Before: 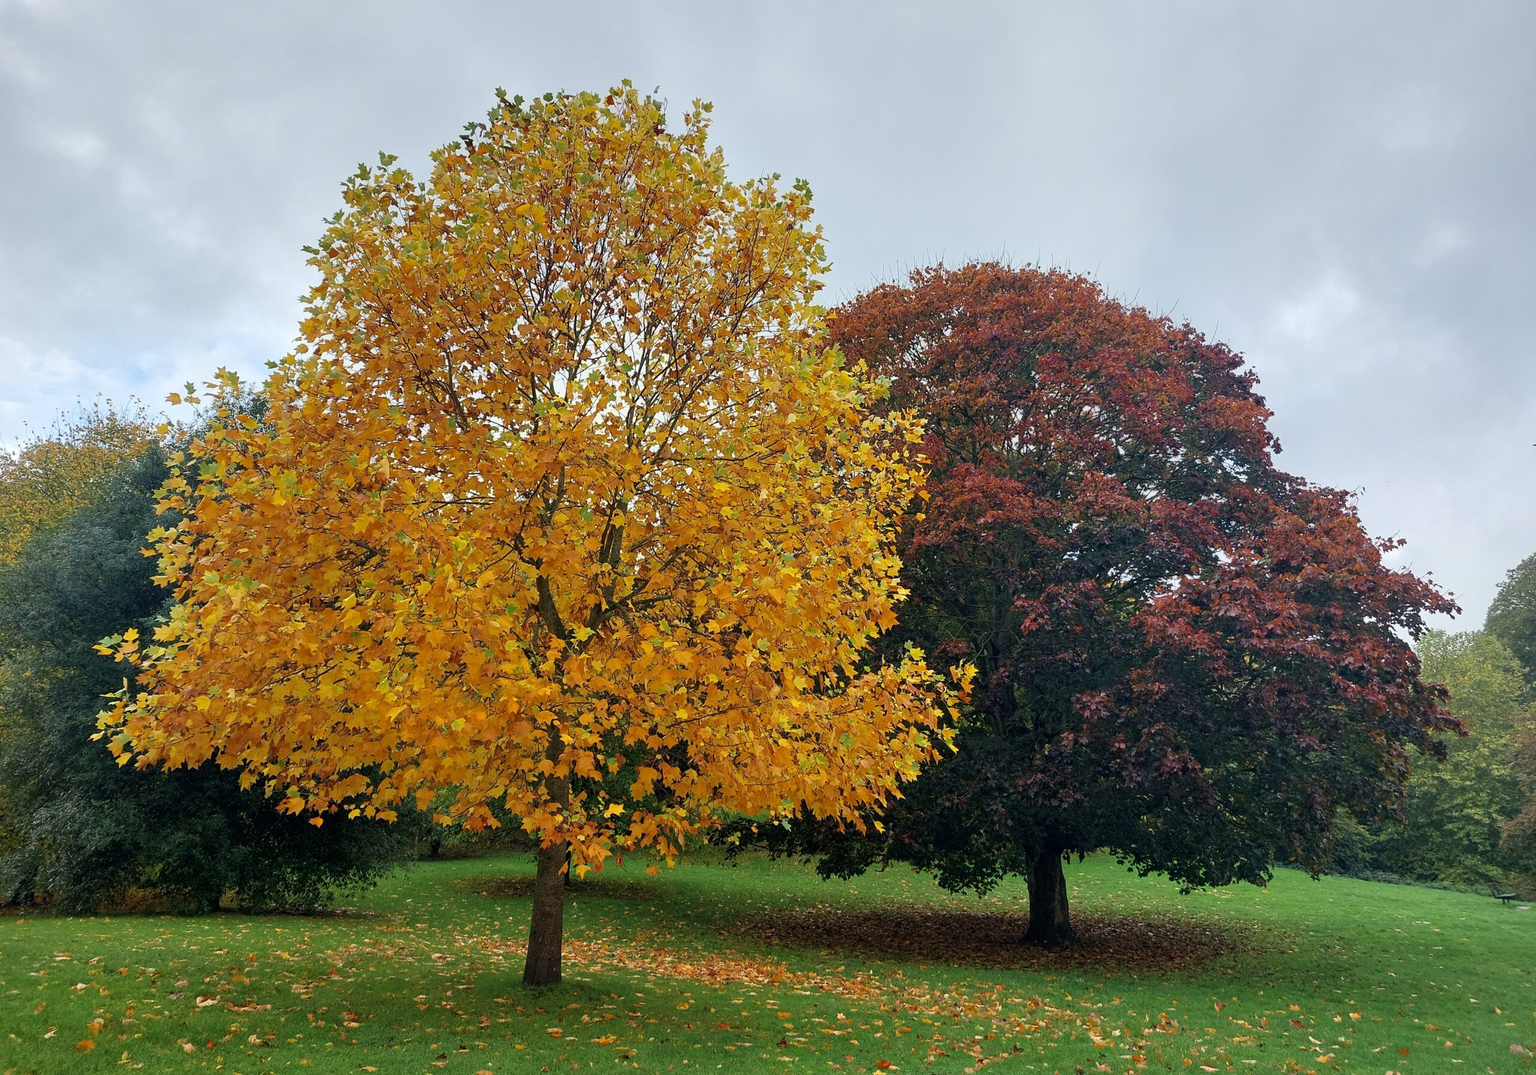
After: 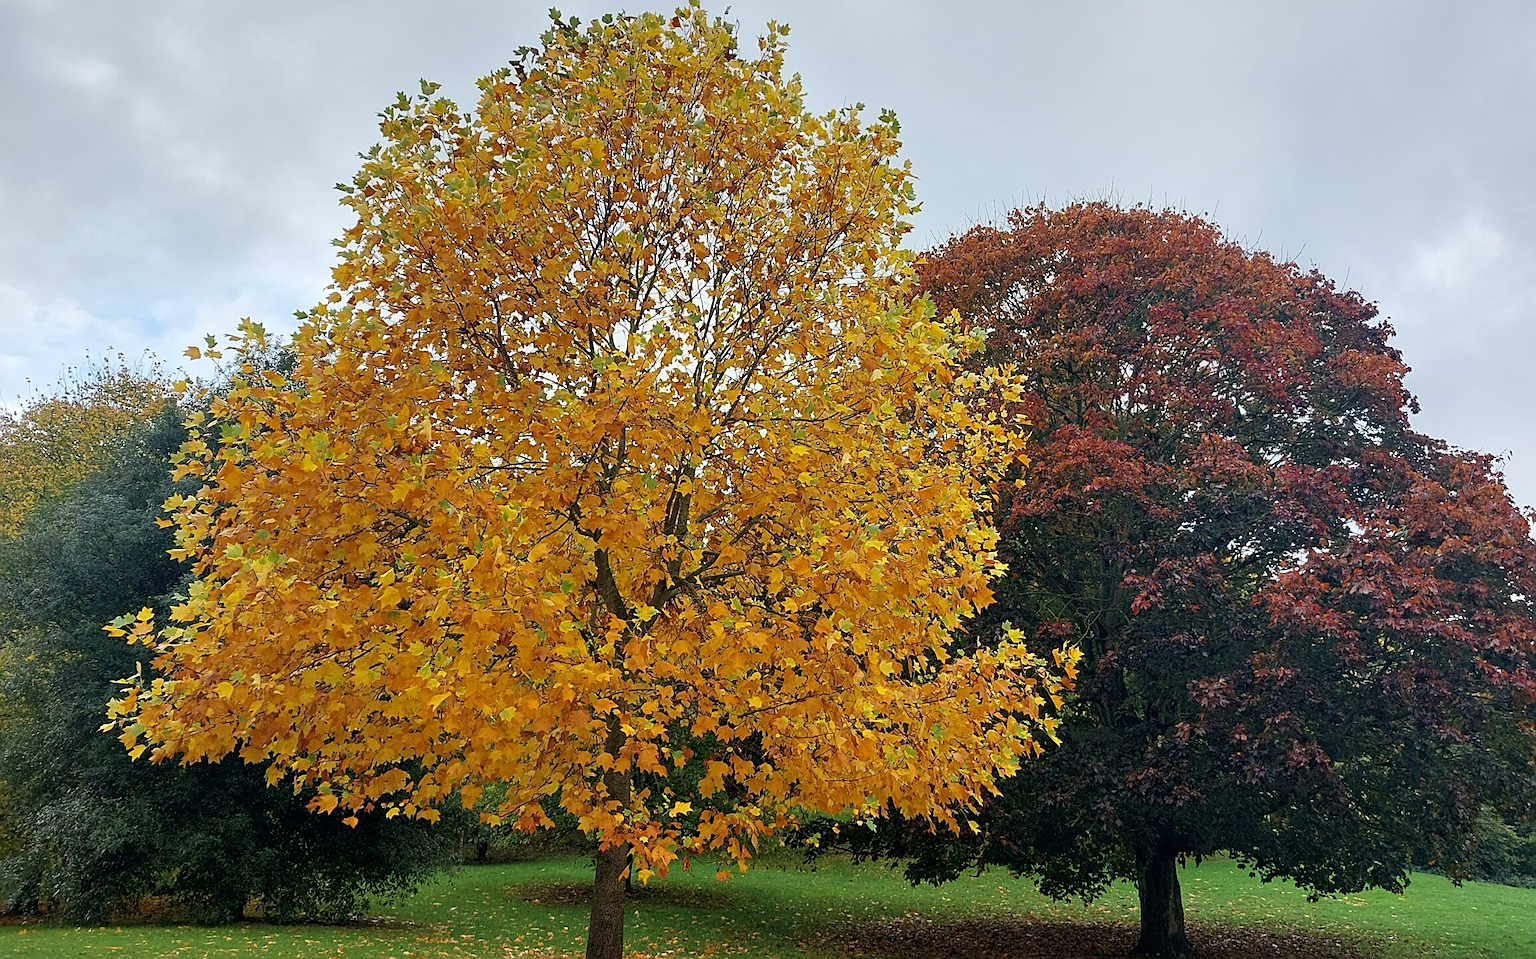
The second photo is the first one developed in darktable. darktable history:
crop: top 7.49%, right 9.717%, bottom 11.943%
vignetting: fall-off start 116.67%, fall-off radius 59.26%, brightness -0.31, saturation -0.056
white balance: emerald 1
sharpen: amount 0.55
